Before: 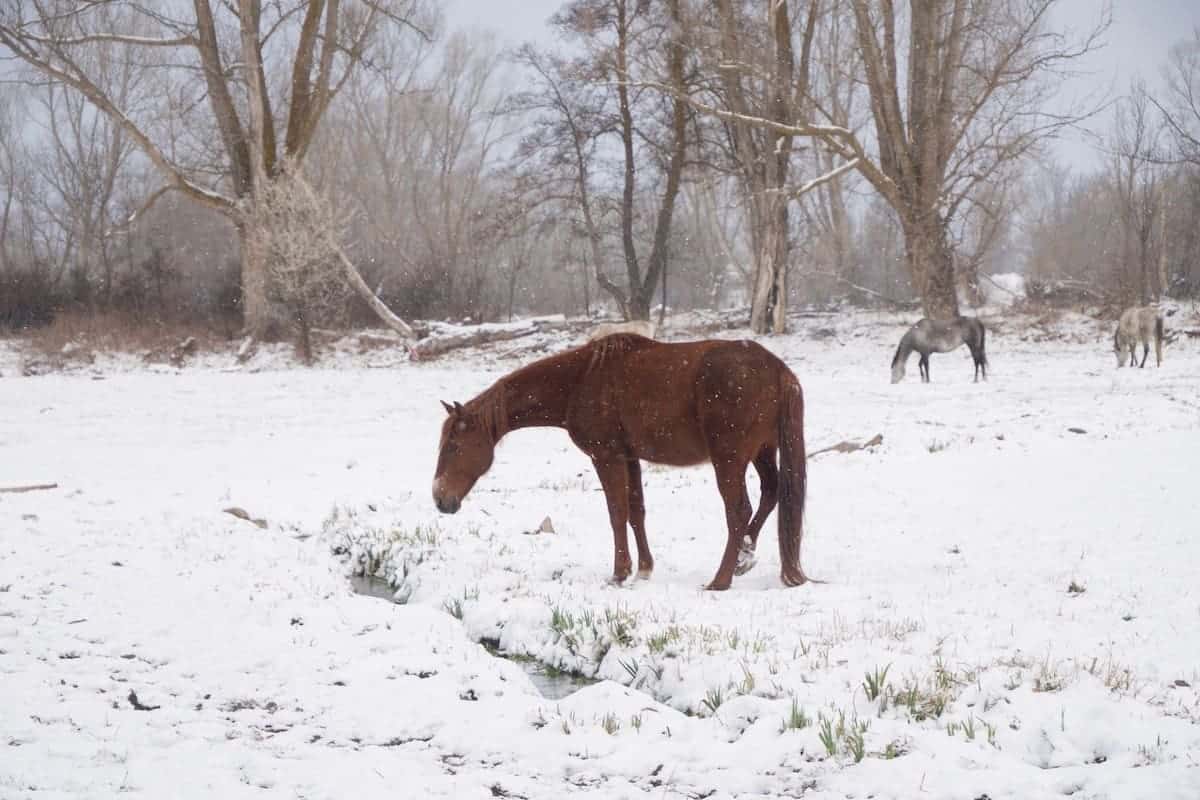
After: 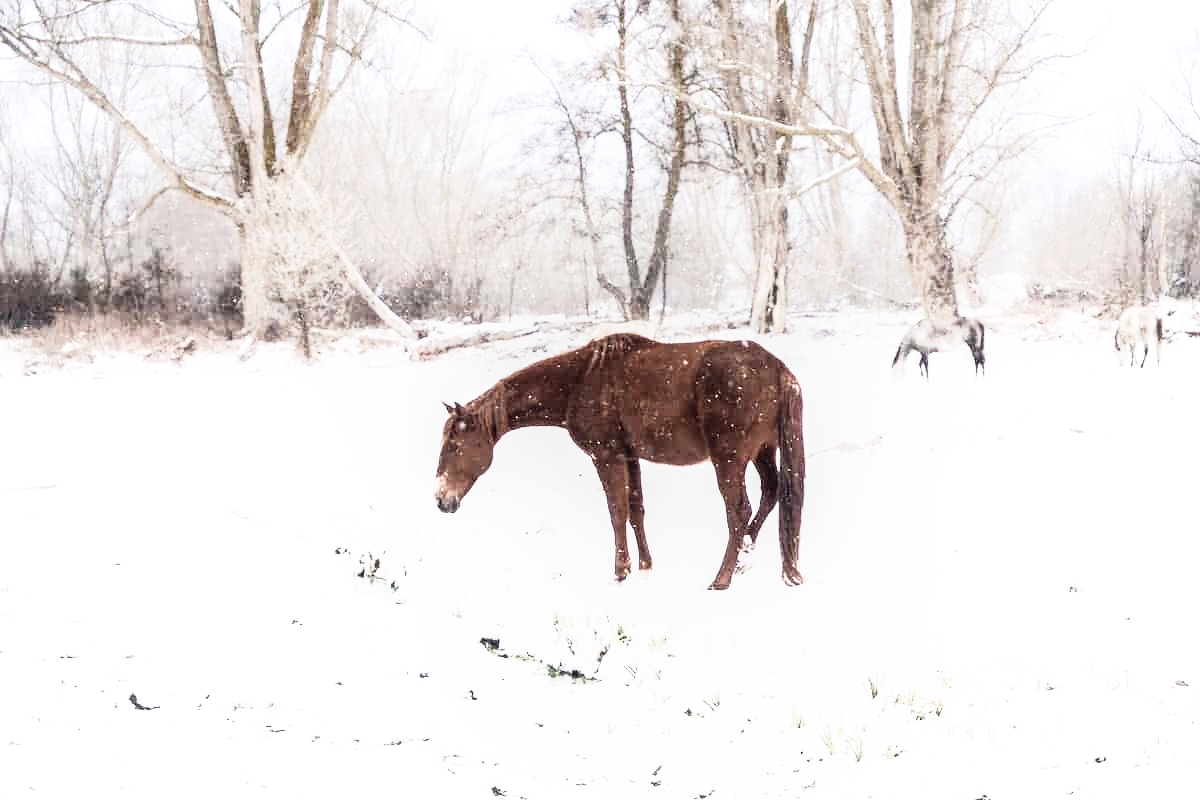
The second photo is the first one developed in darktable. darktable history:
local contrast: detail 130%
base curve: curves: ch0 [(0, 0) (0.007, 0.004) (0.027, 0.03) (0.046, 0.07) (0.207, 0.54) (0.442, 0.872) (0.673, 0.972) (1, 1)], preserve colors none
shadows and highlights: shadows -61.91, white point adjustment -5.33, highlights 60.95
velvia: on, module defaults
color correction: highlights b* -0.051, saturation 0.537
